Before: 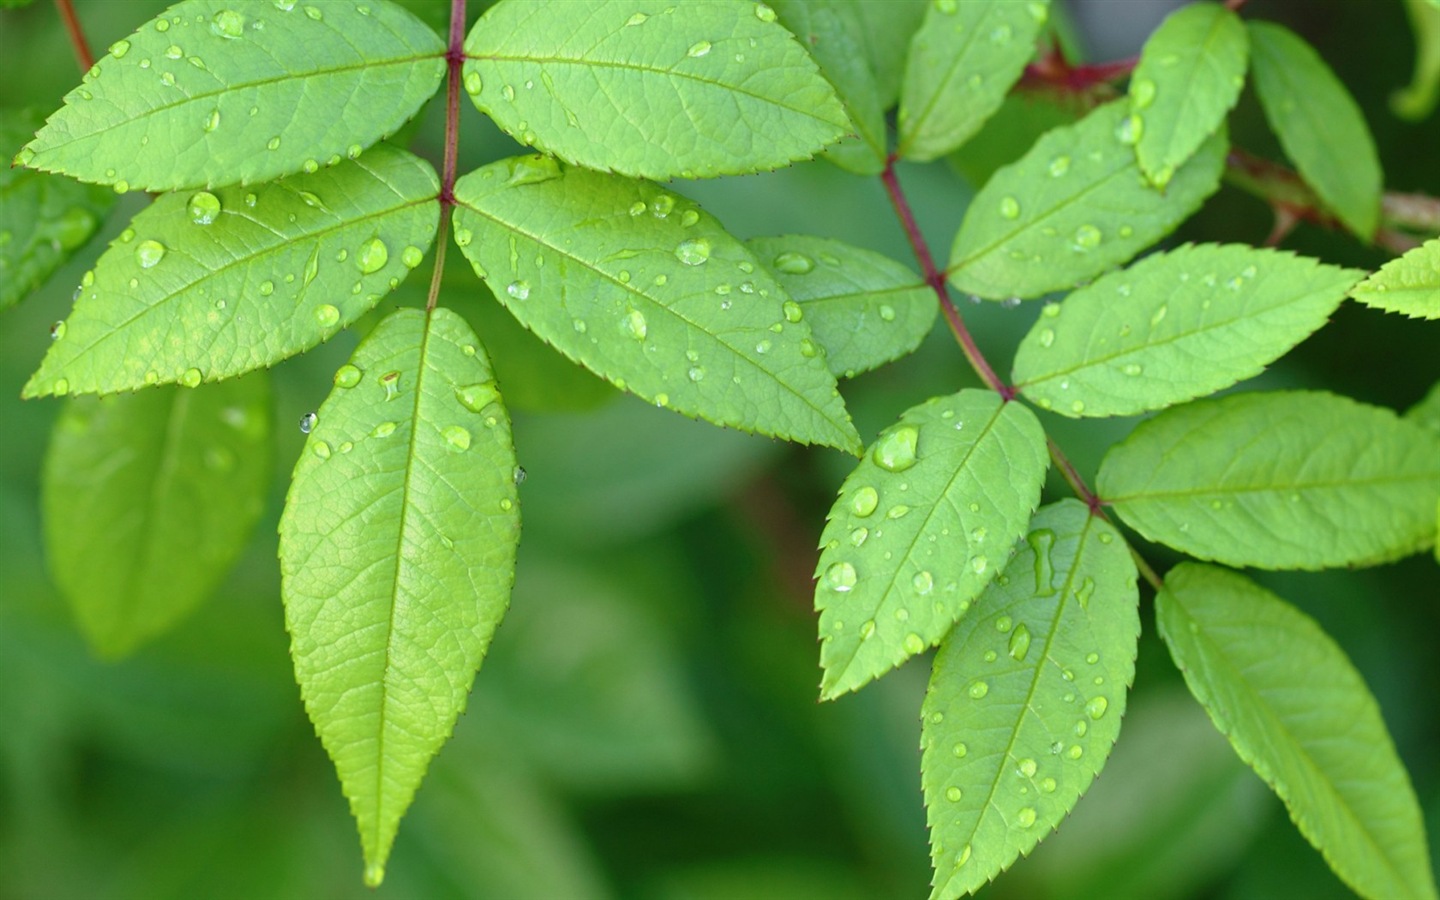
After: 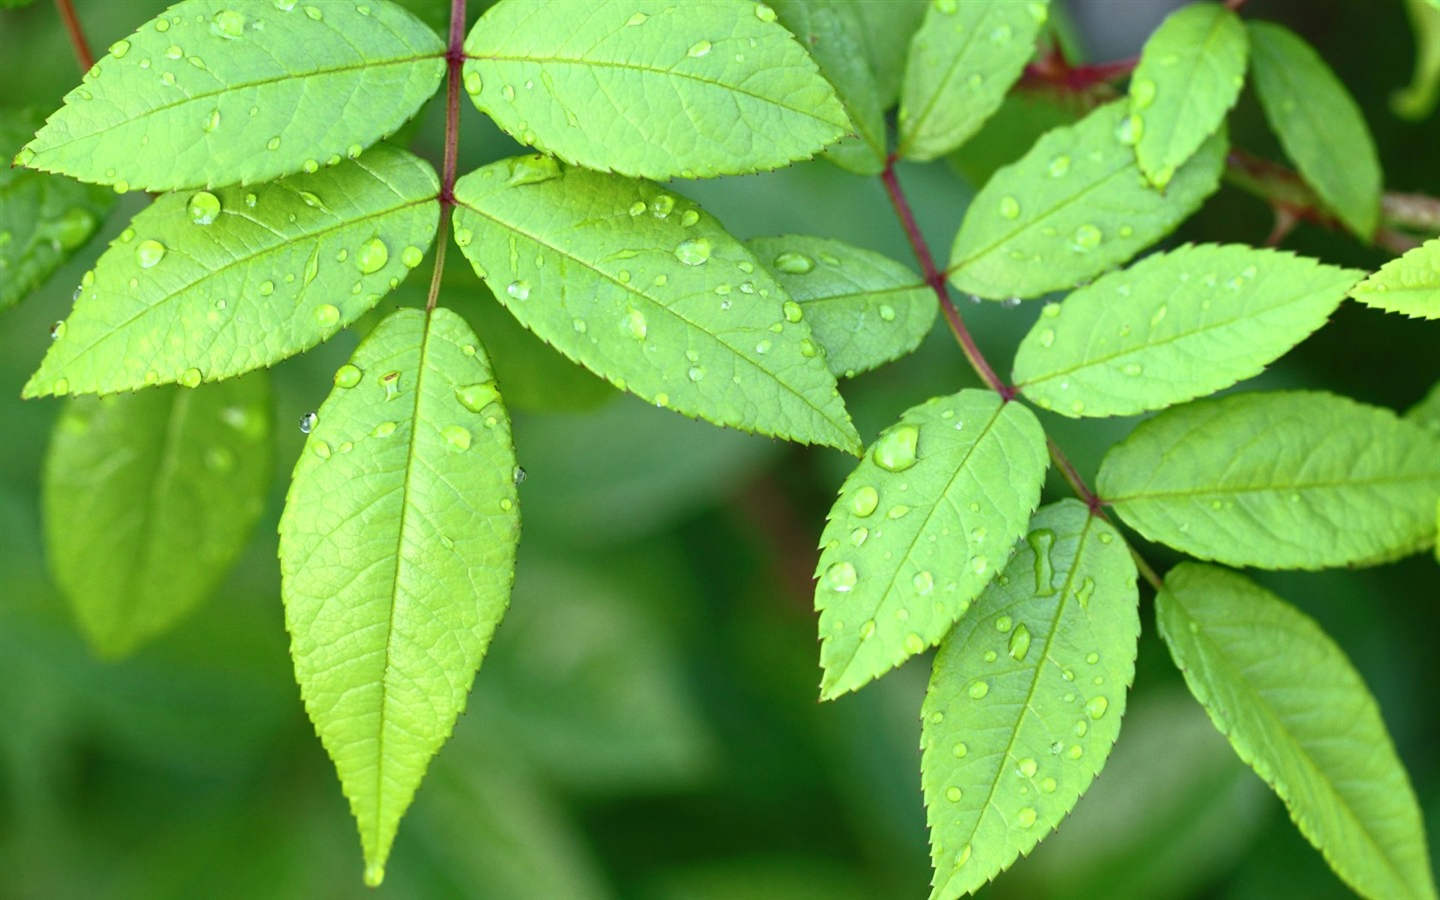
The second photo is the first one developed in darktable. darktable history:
base curve: curves: ch0 [(0, 0) (0.257, 0.25) (0.482, 0.586) (0.757, 0.871) (1, 1)]
contrast brightness saturation: contrast 0.1, brightness 0.02, saturation 0.02
